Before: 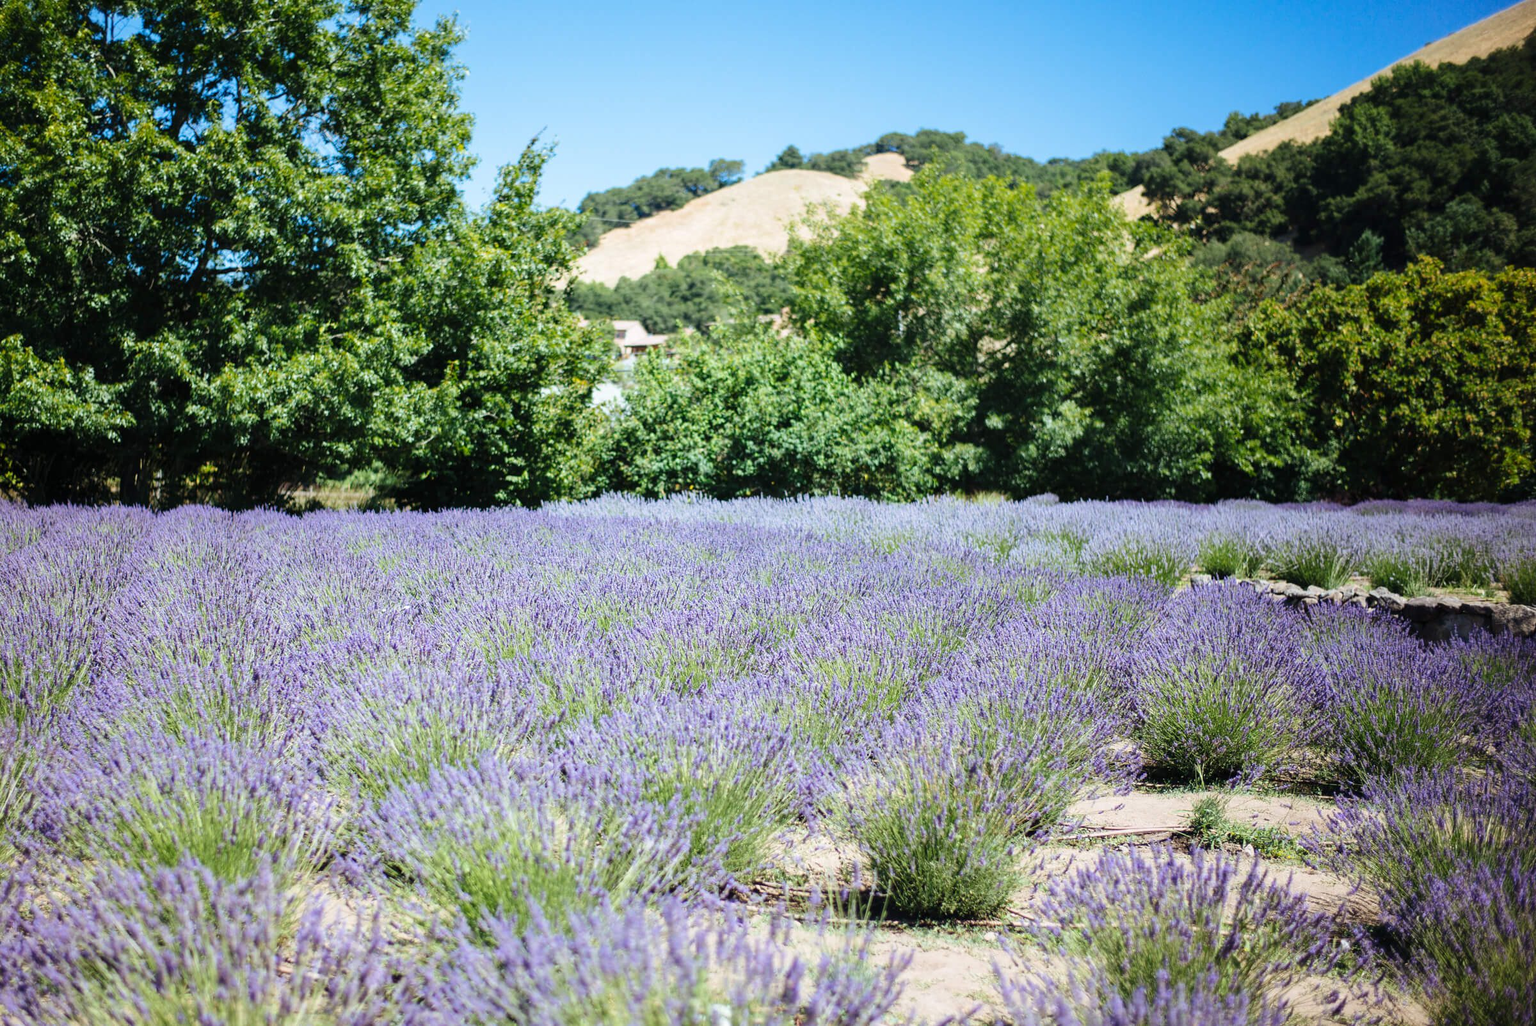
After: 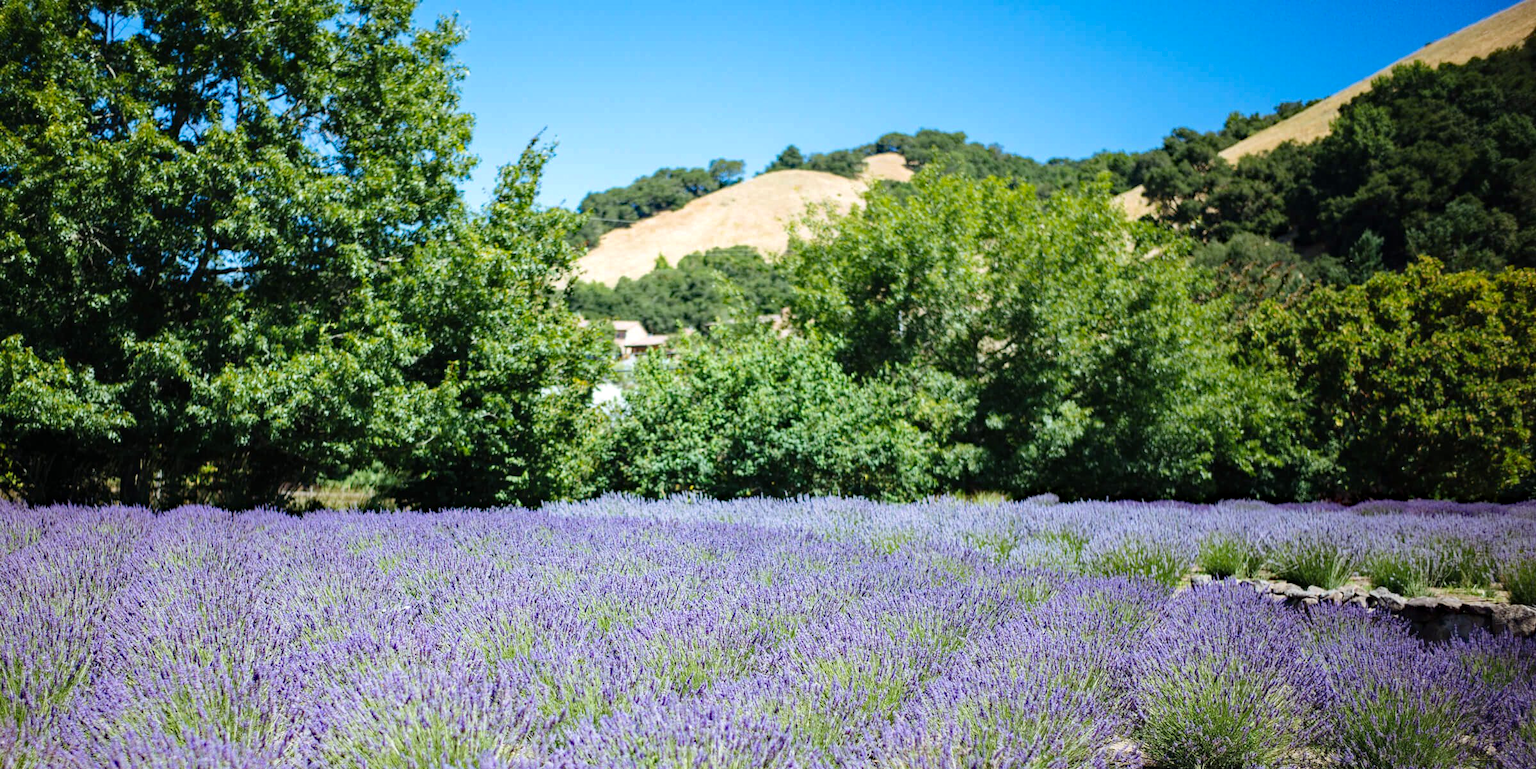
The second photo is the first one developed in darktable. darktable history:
white balance: red 0.988, blue 1.017
crop: bottom 24.988%
haze removal: strength 0.4, distance 0.22, compatibility mode true, adaptive false
